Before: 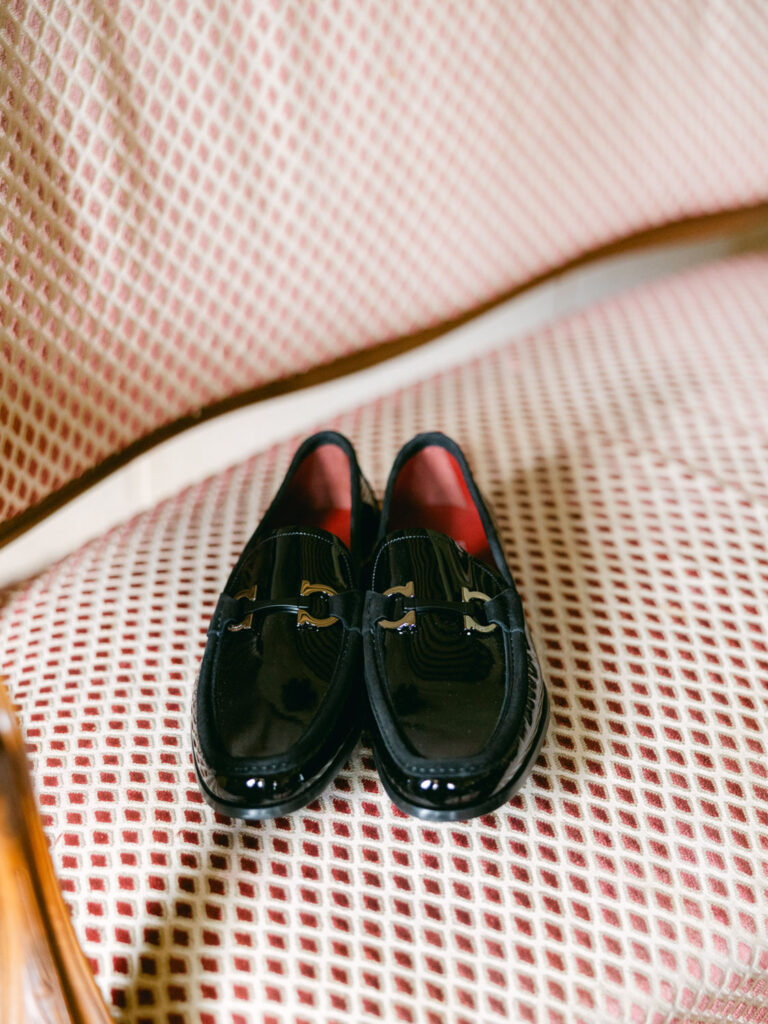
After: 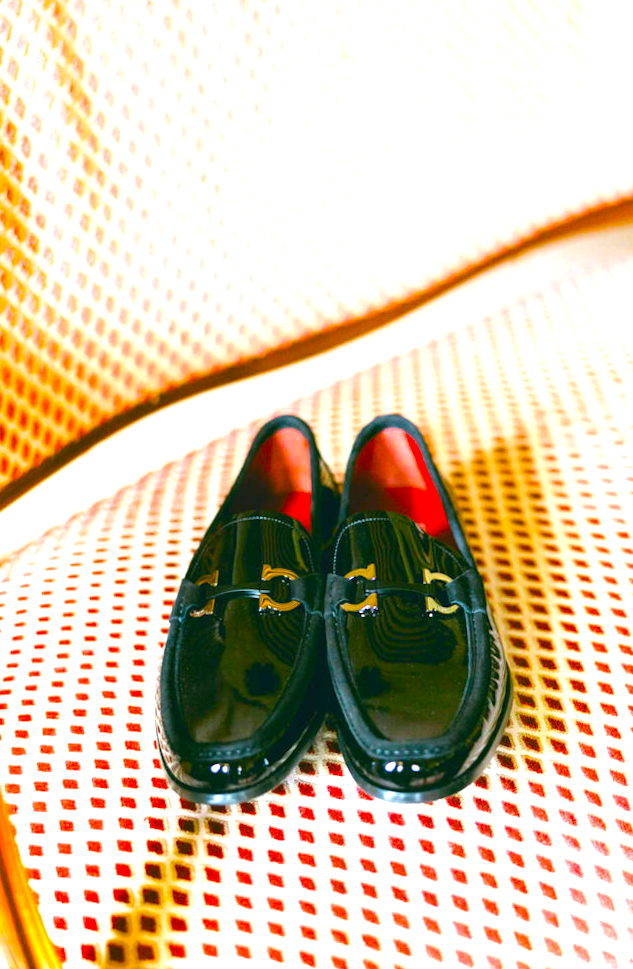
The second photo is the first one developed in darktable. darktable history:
crop and rotate: angle 1°, left 4.281%, top 0.642%, right 11.383%, bottom 2.486%
exposure: black level correction 0, exposure 1.45 EV, compensate exposure bias true, compensate highlight preservation false
color balance: input saturation 134.34%, contrast -10.04%, contrast fulcrum 19.67%, output saturation 133.51%
